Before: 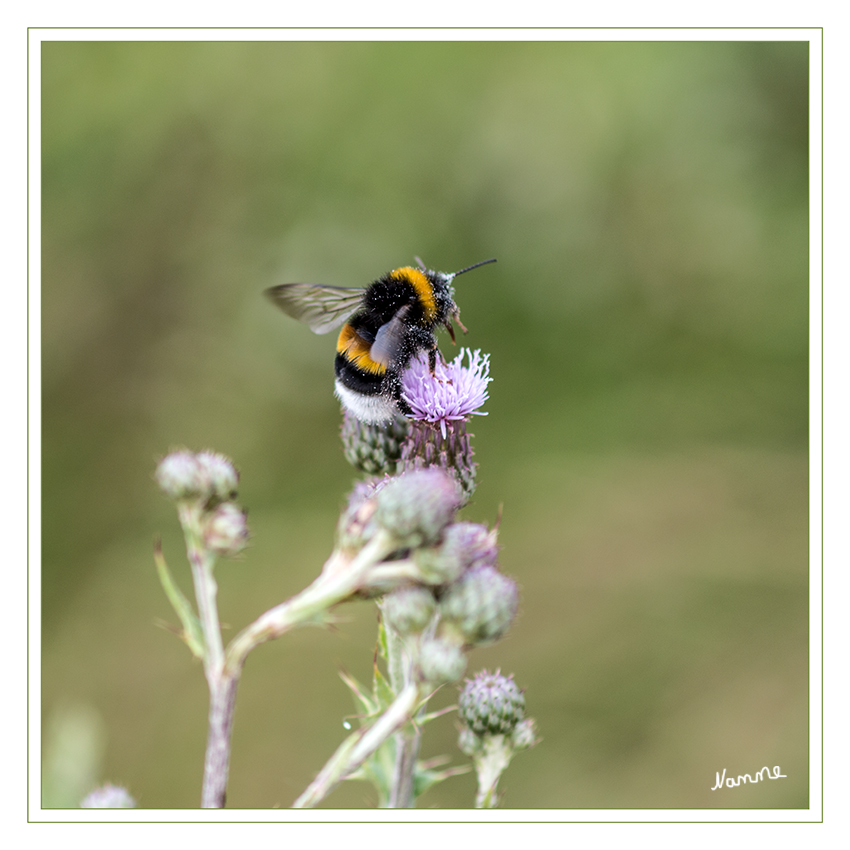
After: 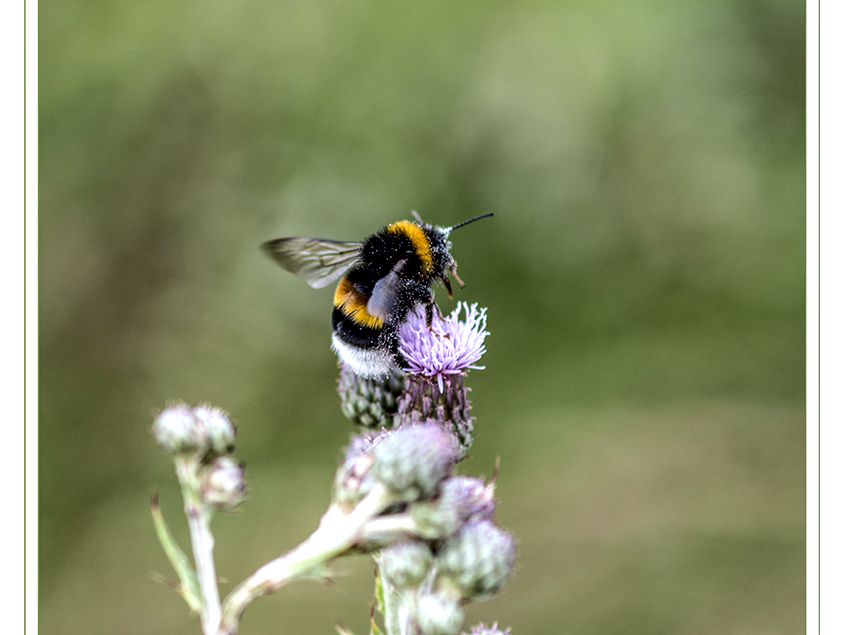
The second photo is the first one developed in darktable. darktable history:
crop: left 0.387%, top 5.469%, bottom 19.809%
local contrast: detail 160%
white balance: red 0.976, blue 1.04
